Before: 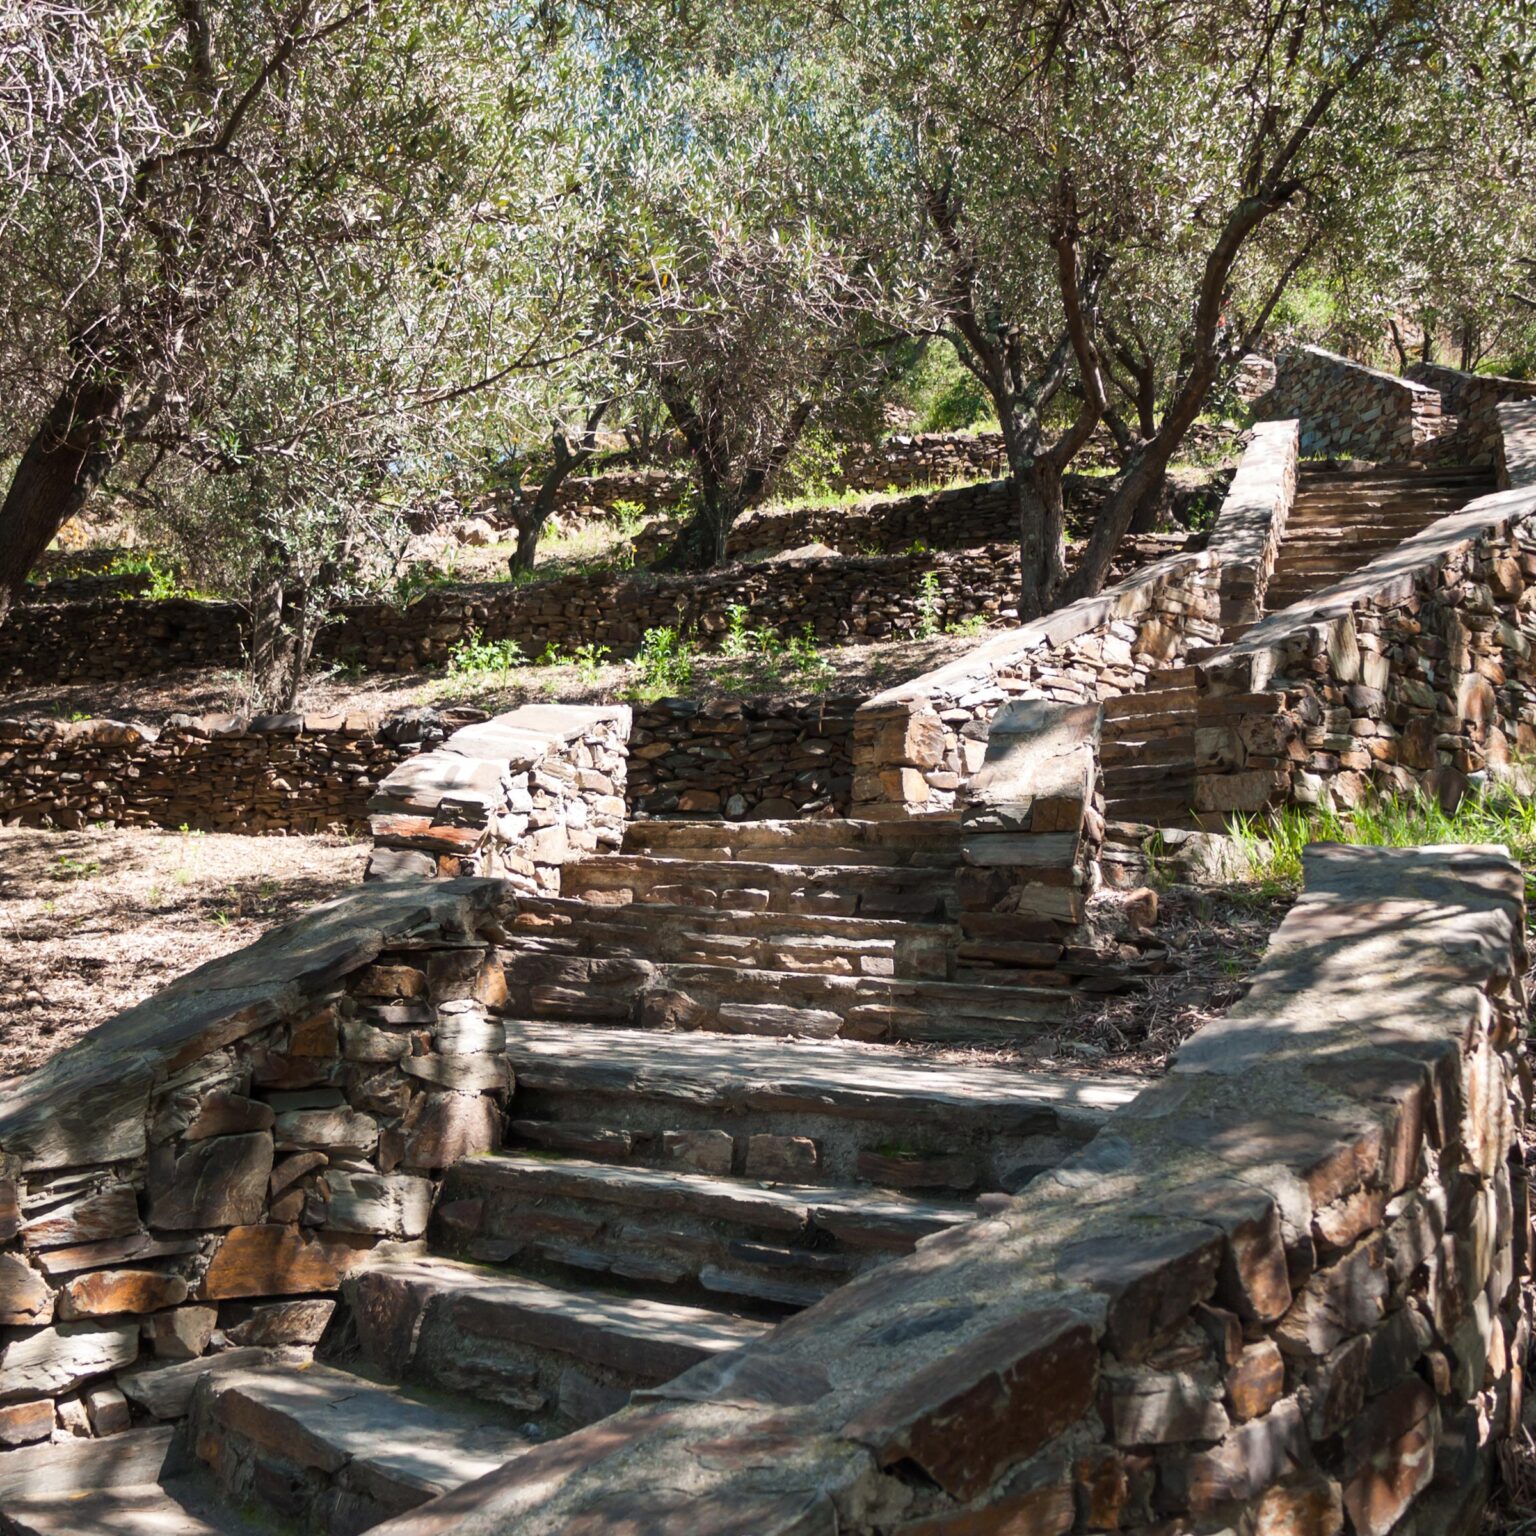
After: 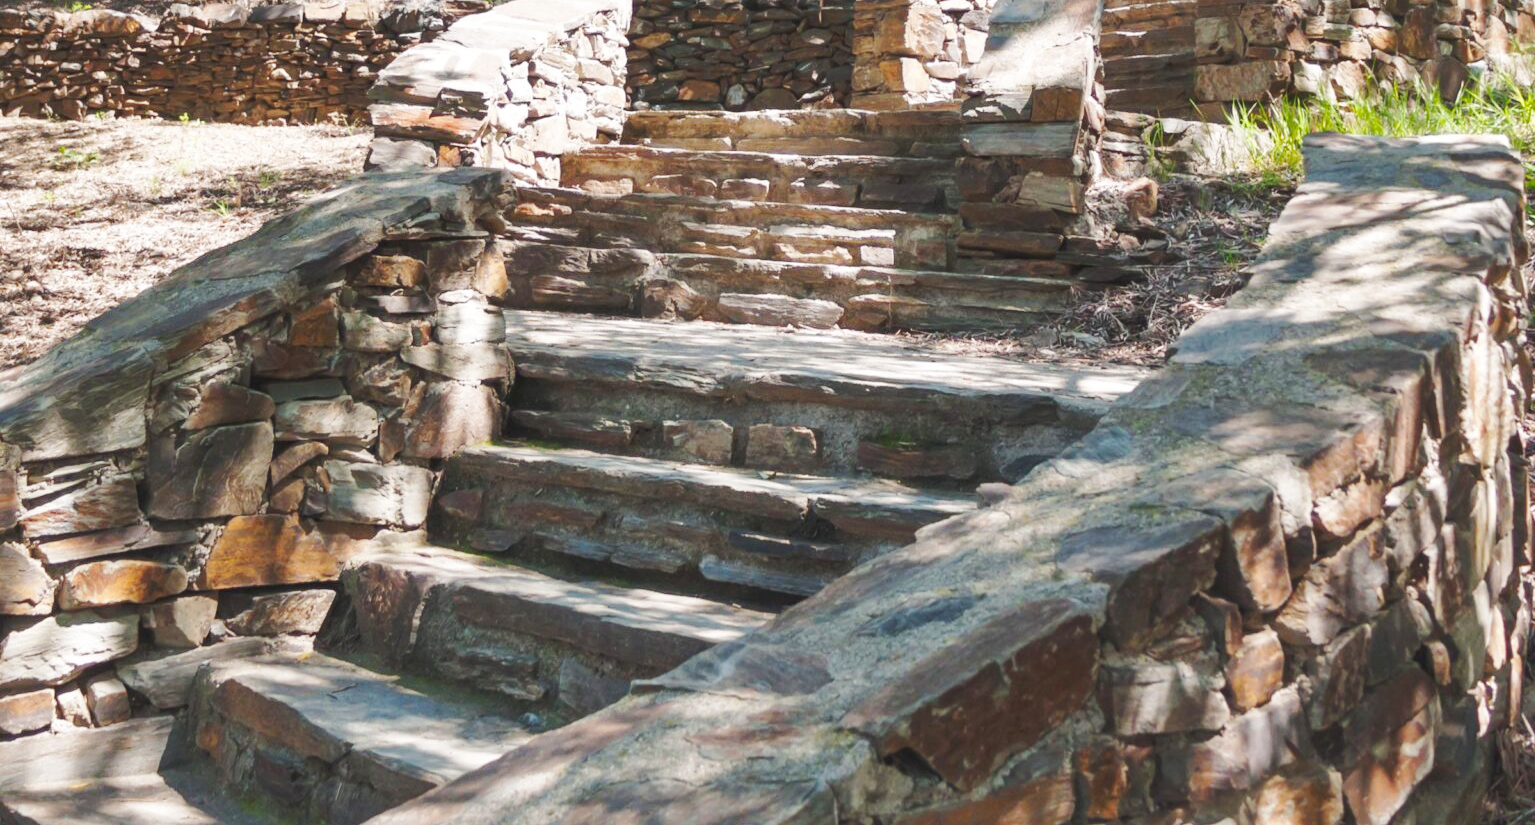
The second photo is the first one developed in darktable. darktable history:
base curve: curves: ch0 [(0, 0.007) (0.028, 0.063) (0.121, 0.311) (0.46, 0.743) (0.859, 0.957) (1, 1)], preserve colors none
shadows and highlights: on, module defaults
crop and rotate: top 46.237%
